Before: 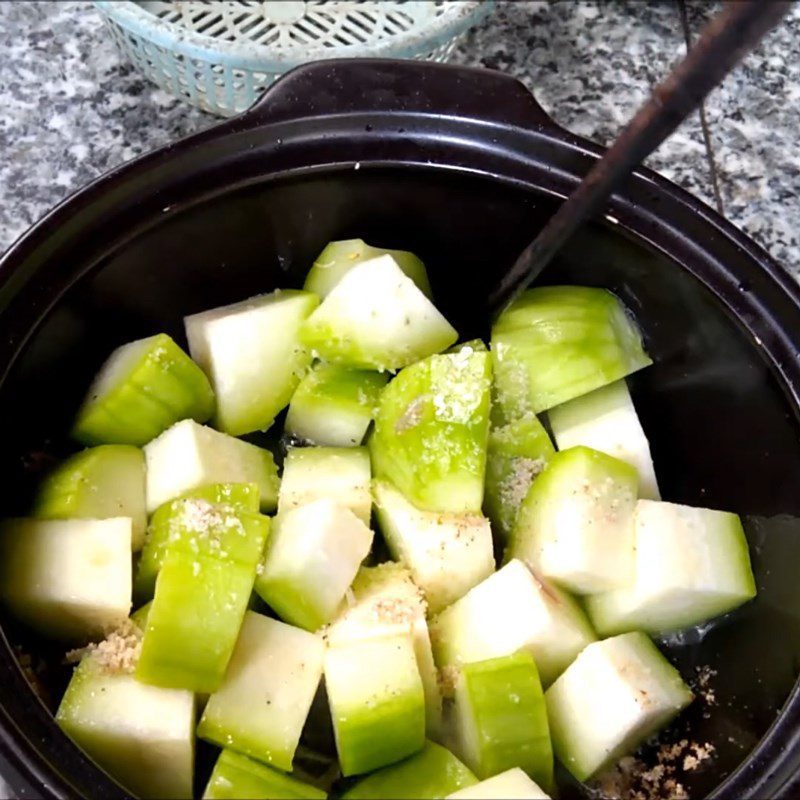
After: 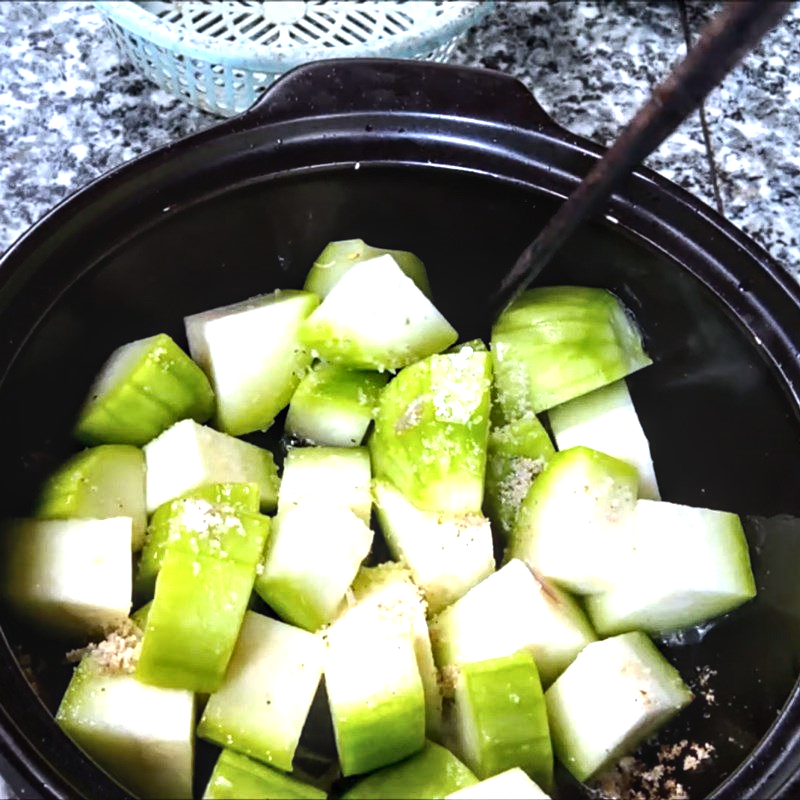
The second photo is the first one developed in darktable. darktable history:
local contrast: on, module defaults
tone equalizer: -8 EV -0.75 EV, -7 EV -0.7 EV, -6 EV -0.6 EV, -5 EV -0.4 EV, -3 EV 0.4 EV, -2 EV 0.6 EV, -1 EV 0.7 EV, +0 EV 0.75 EV, edges refinement/feathering 500, mask exposure compensation -1.57 EV, preserve details no
color calibration: x 0.372, y 0.386, temperature 4283.97 K
